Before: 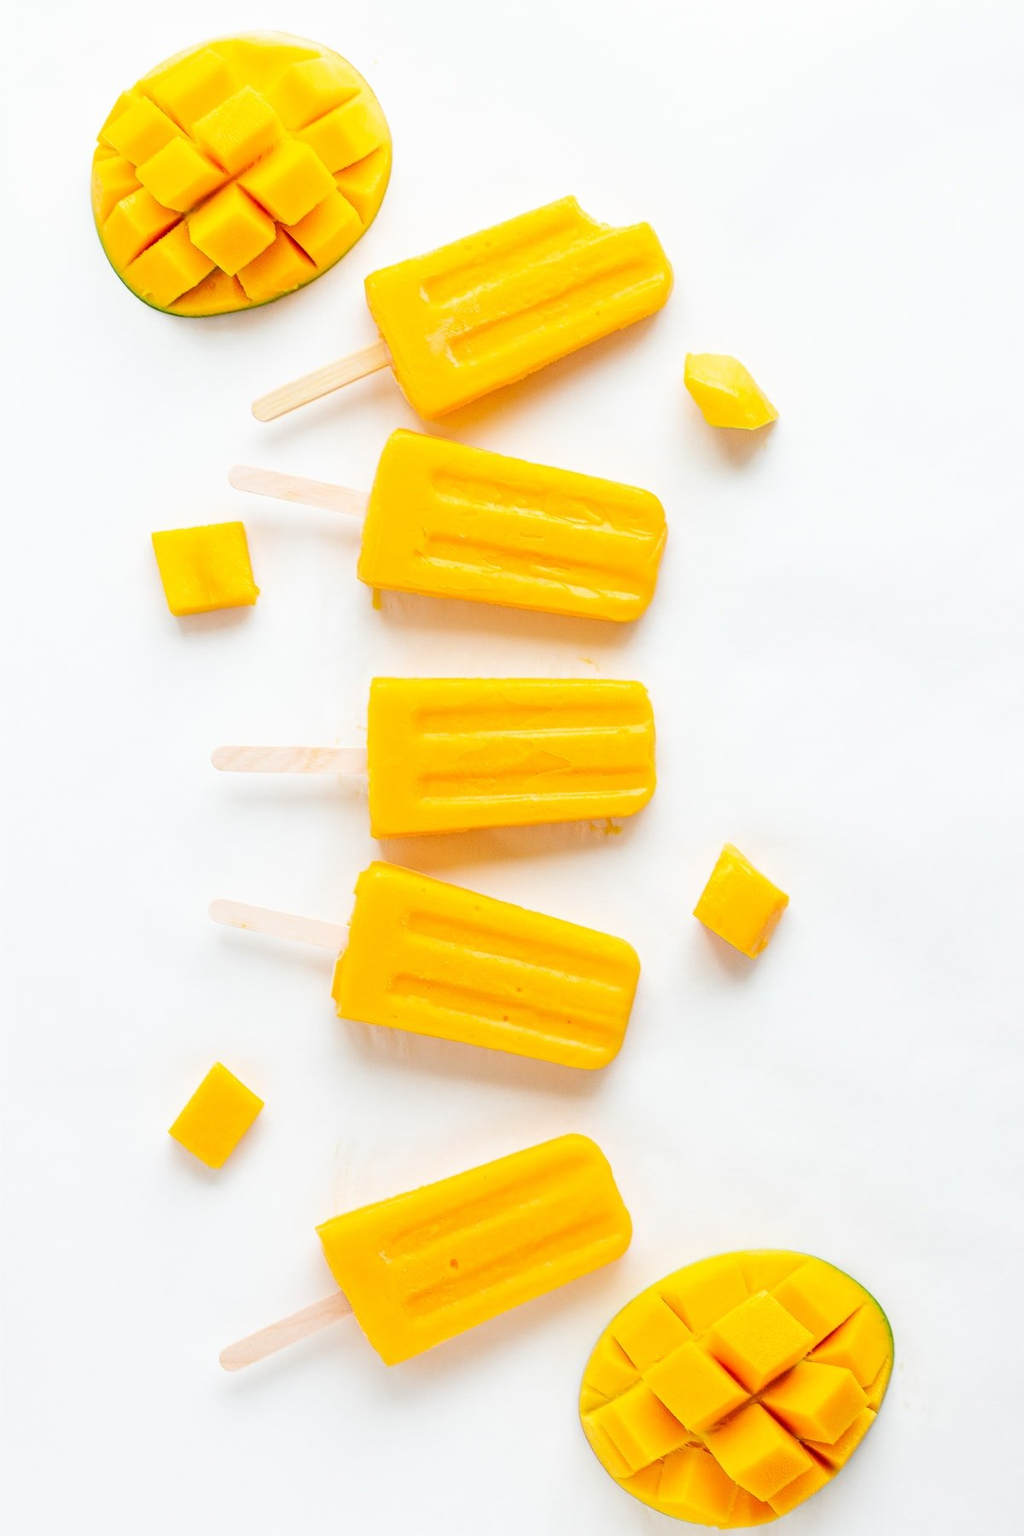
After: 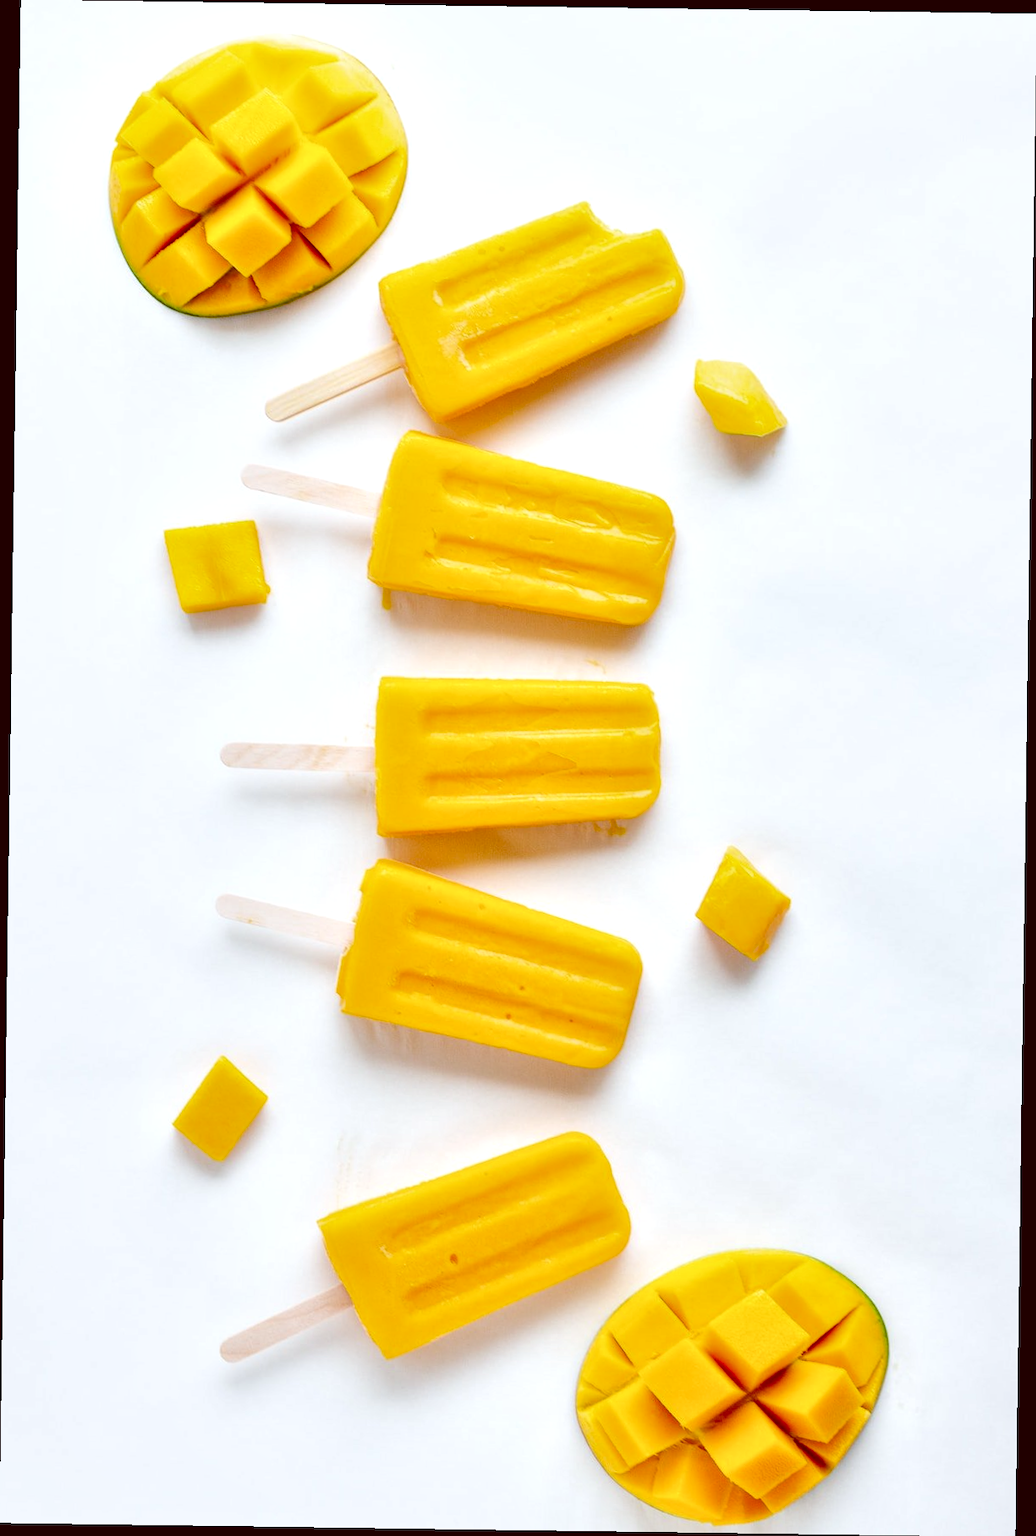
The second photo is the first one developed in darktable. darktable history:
local contrast: mode bilateral grid, contrast 20, coarseness 50, detail 130%, midtone range 0.2
color balance: lift [1, 1.015, 1.004, 0.985], gamma [1, 0.958, 0.971, 1.042], gain [1, 0.956, 0.977, 1.044]
rotate and perspective: rotation 0.8°, automatic cropping off
white balance: red 1, blue 1
contrast equalizer: y [[0.536, 0.565, 0.581, 0.516, 0.52, 0.491], [0.5 ×6], [0.5 ×6], [0 ×6], [0 ×6]]
